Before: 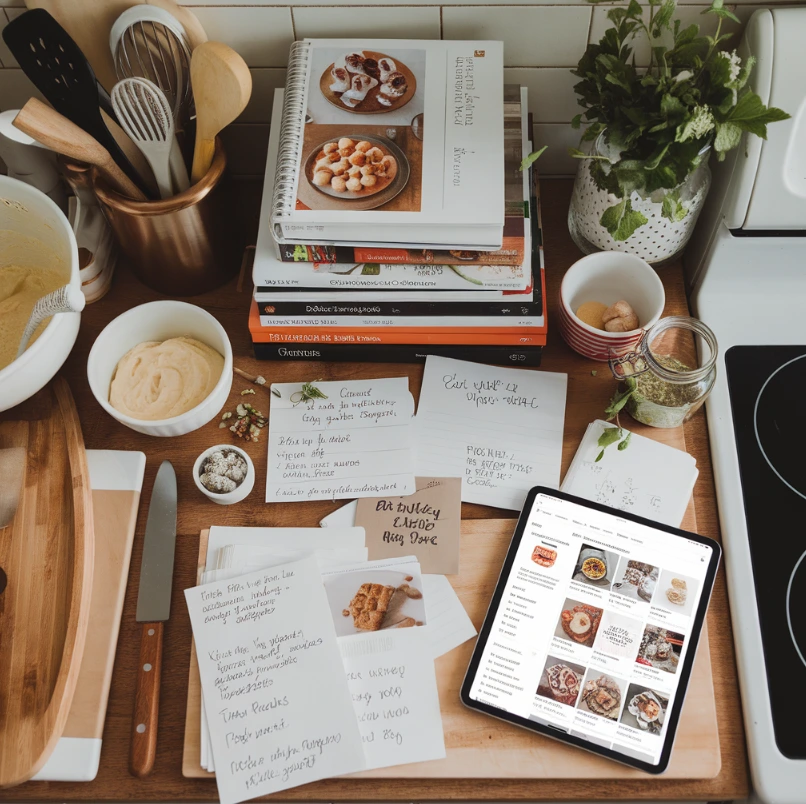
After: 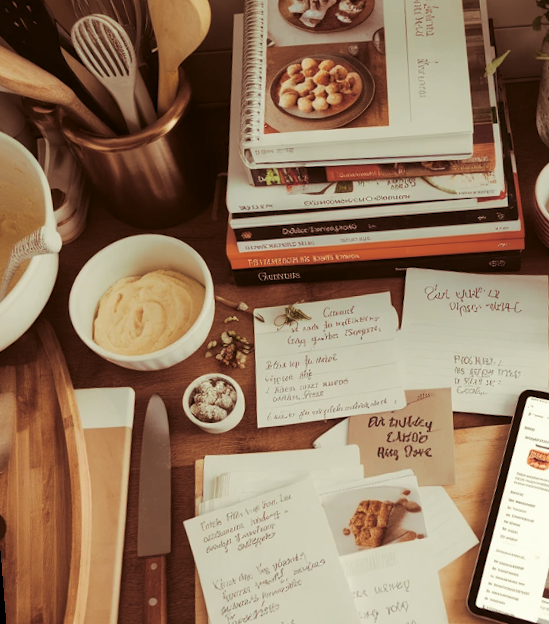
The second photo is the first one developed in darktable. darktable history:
color correction: highlights a* -1.43, highlights b* 10.12, shadows a* 0.395, shadows b* 19.35
exposure: compensate highlight preservation false
rotate and perspective: rotation -4.57°, crop left 0.054, crop right 0.944, crop top 0.087, crop bottom 0.914
split-toning: on, module defaults
crop: top 5.803%, right 27.864%, bottom 5.804%
